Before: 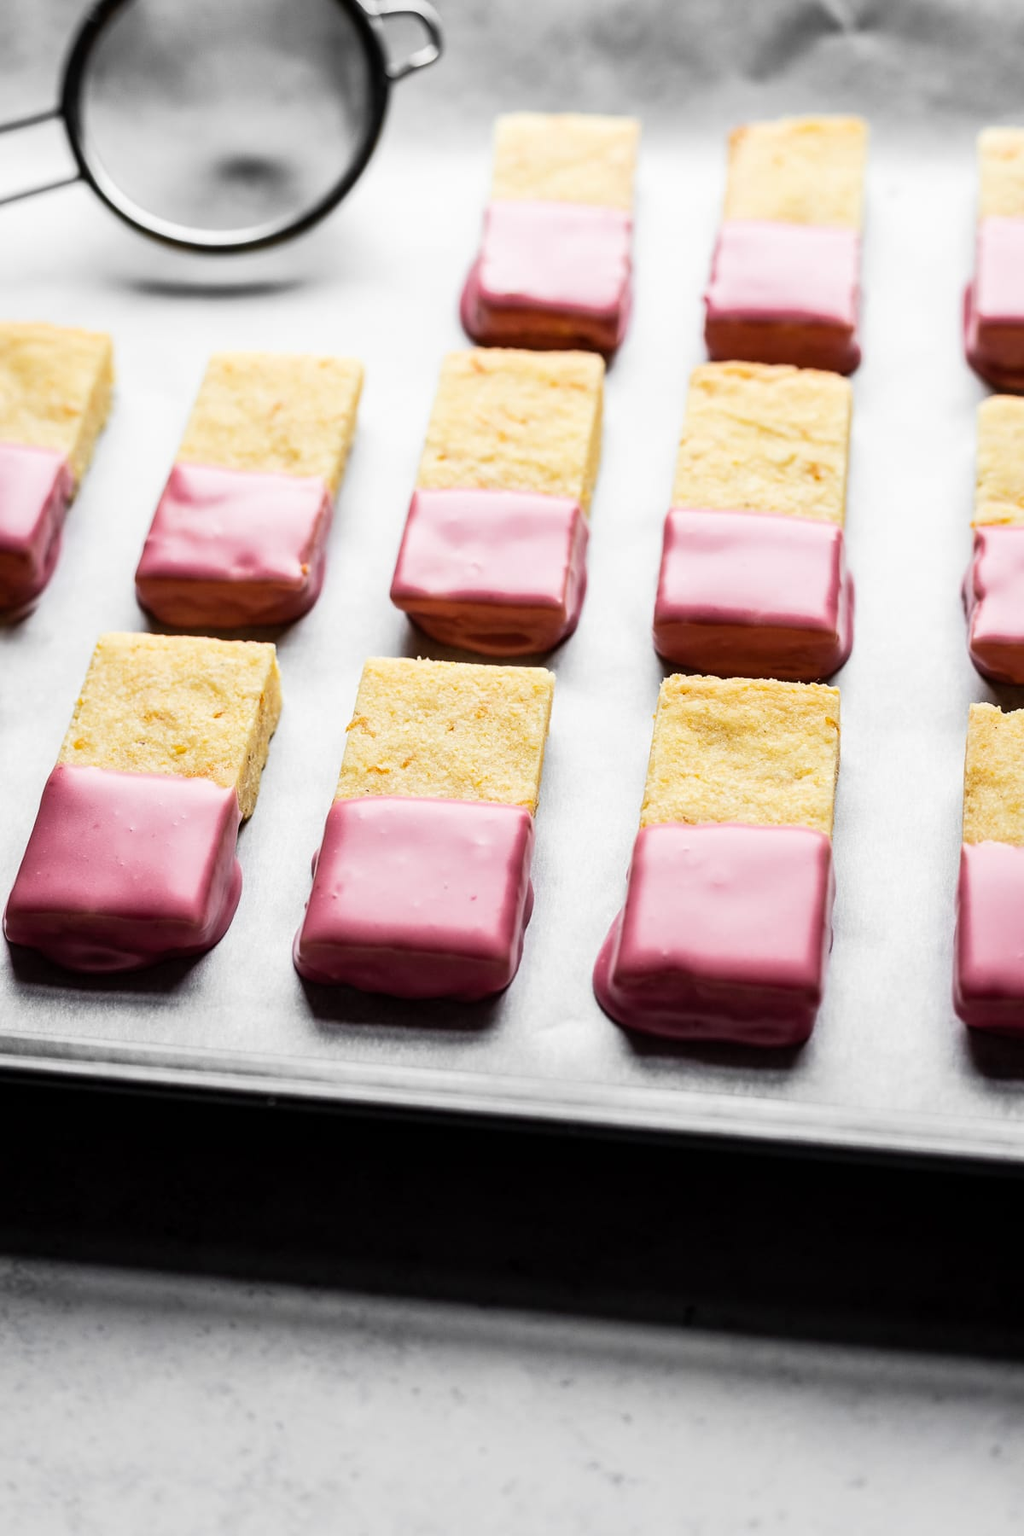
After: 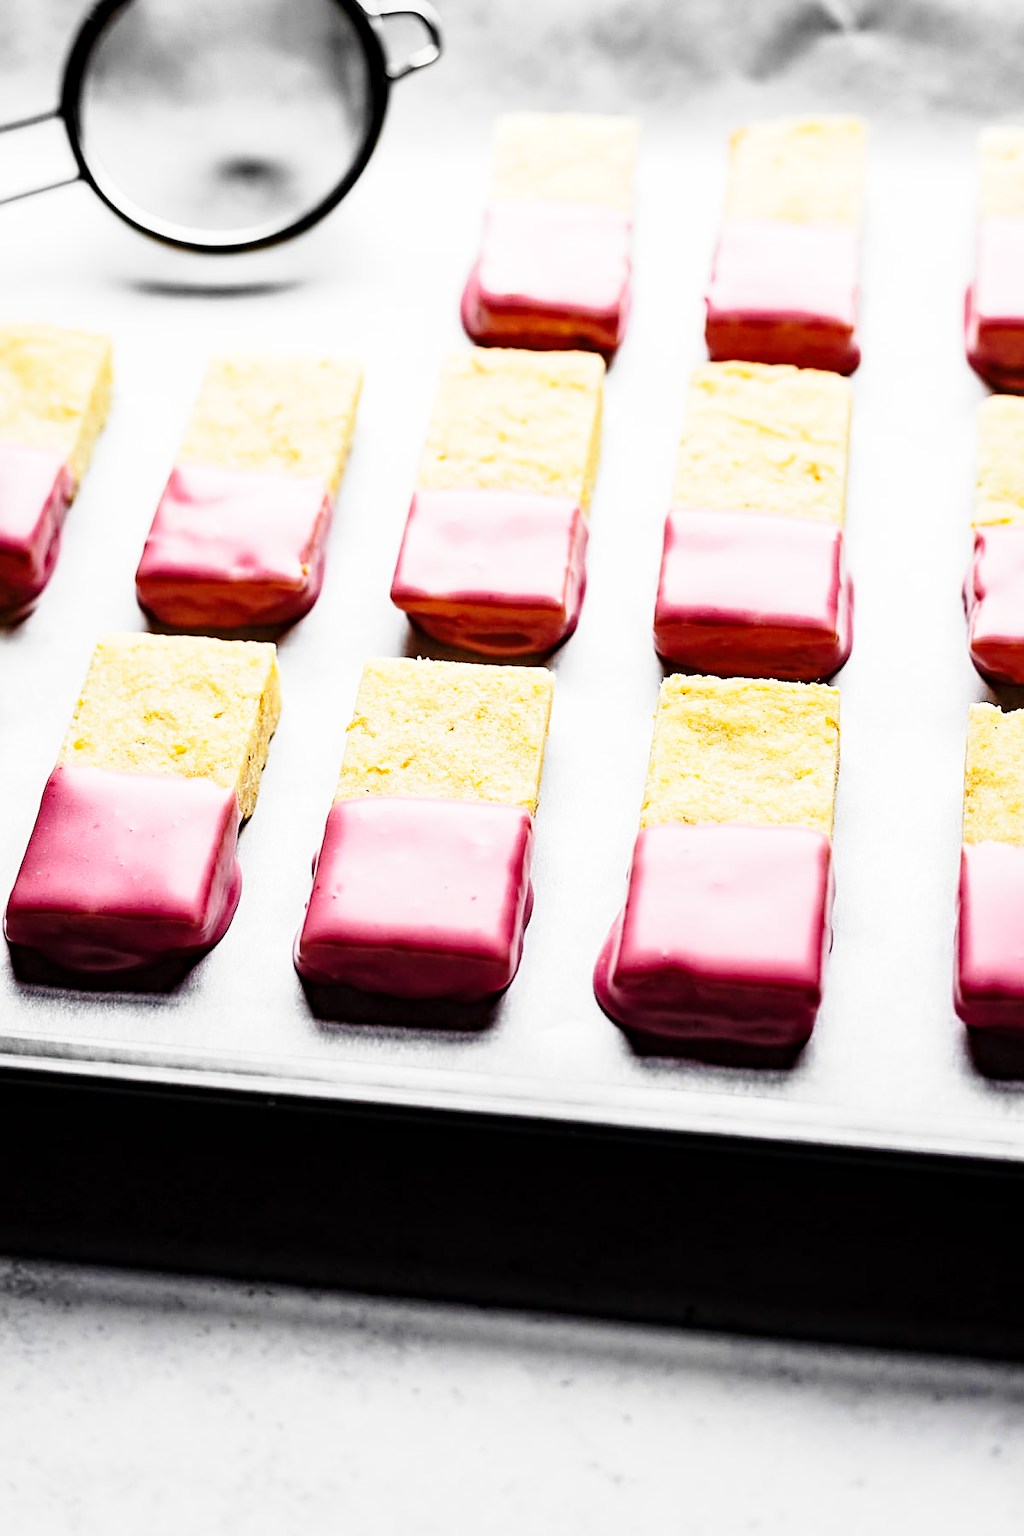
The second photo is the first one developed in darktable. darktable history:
base curve: curves: ch0 [(0, 0) (0.028, 0.03) (0.121, 0.232) (0.46, 0.748) (0.859, 0.968) (1, 1)], preserve colors none
sharpen: on, module defaults
haze removal: strength 0.296, distance 0.257
